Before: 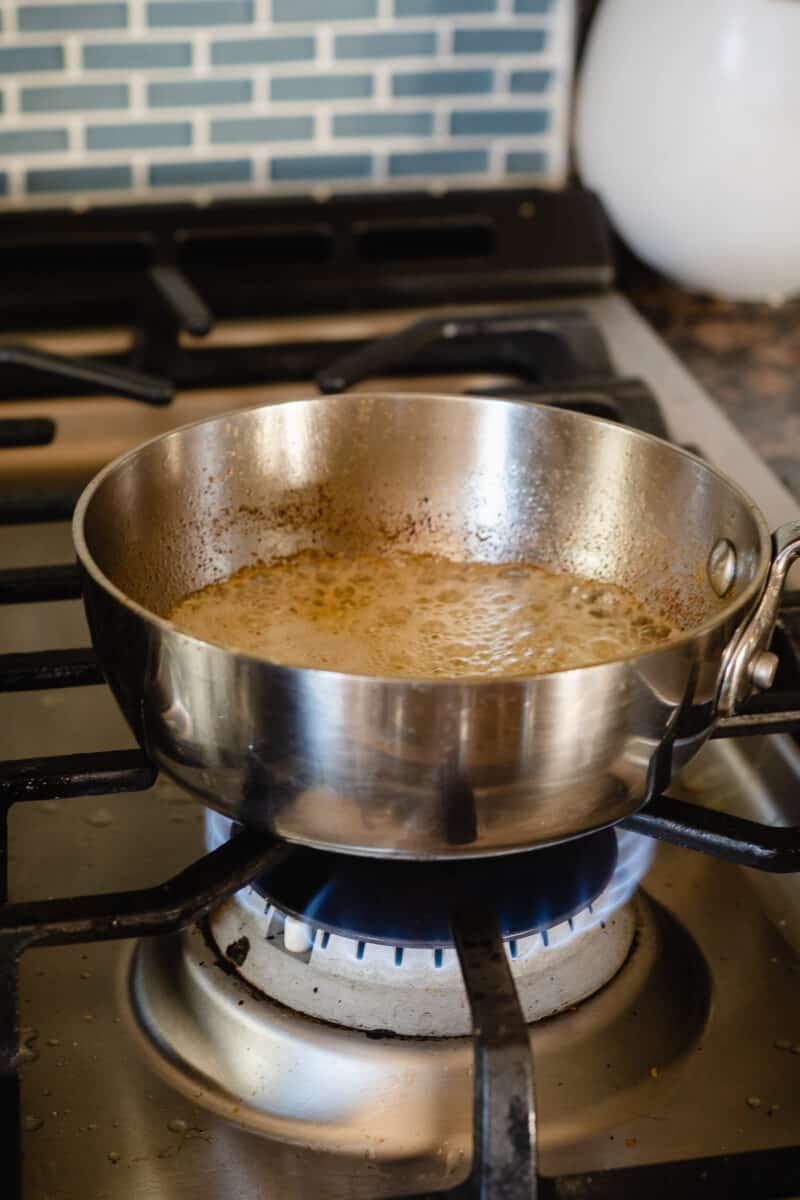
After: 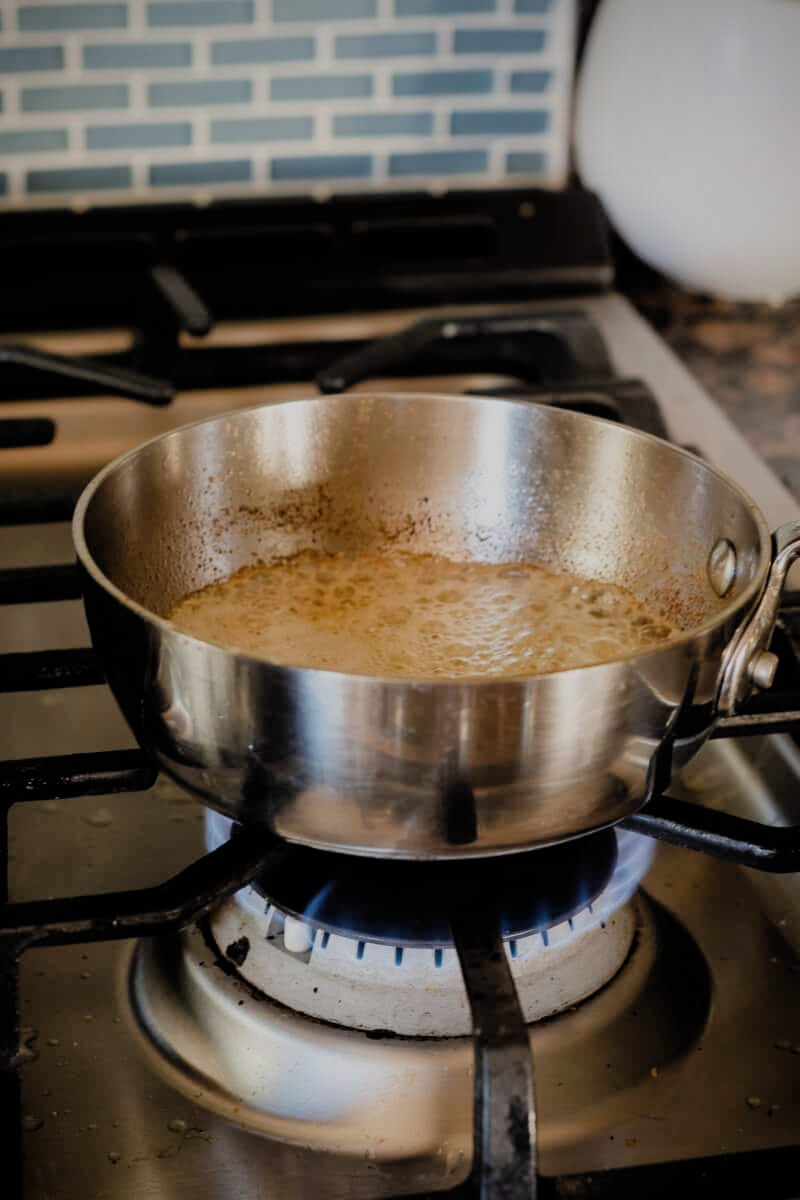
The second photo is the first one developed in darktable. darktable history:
vignetting: saturation -0.003
levels: levels [0, 0.499, 1]
filmic rgb: black relative exposure -7.45 EV, white relative exposure 4.85 EV, hardness 3.4, add noise in highlights 0.001, preserve chrominance max RGB, color science v3 (2019), use custom middle-gray values true, contrast in highlights soft
